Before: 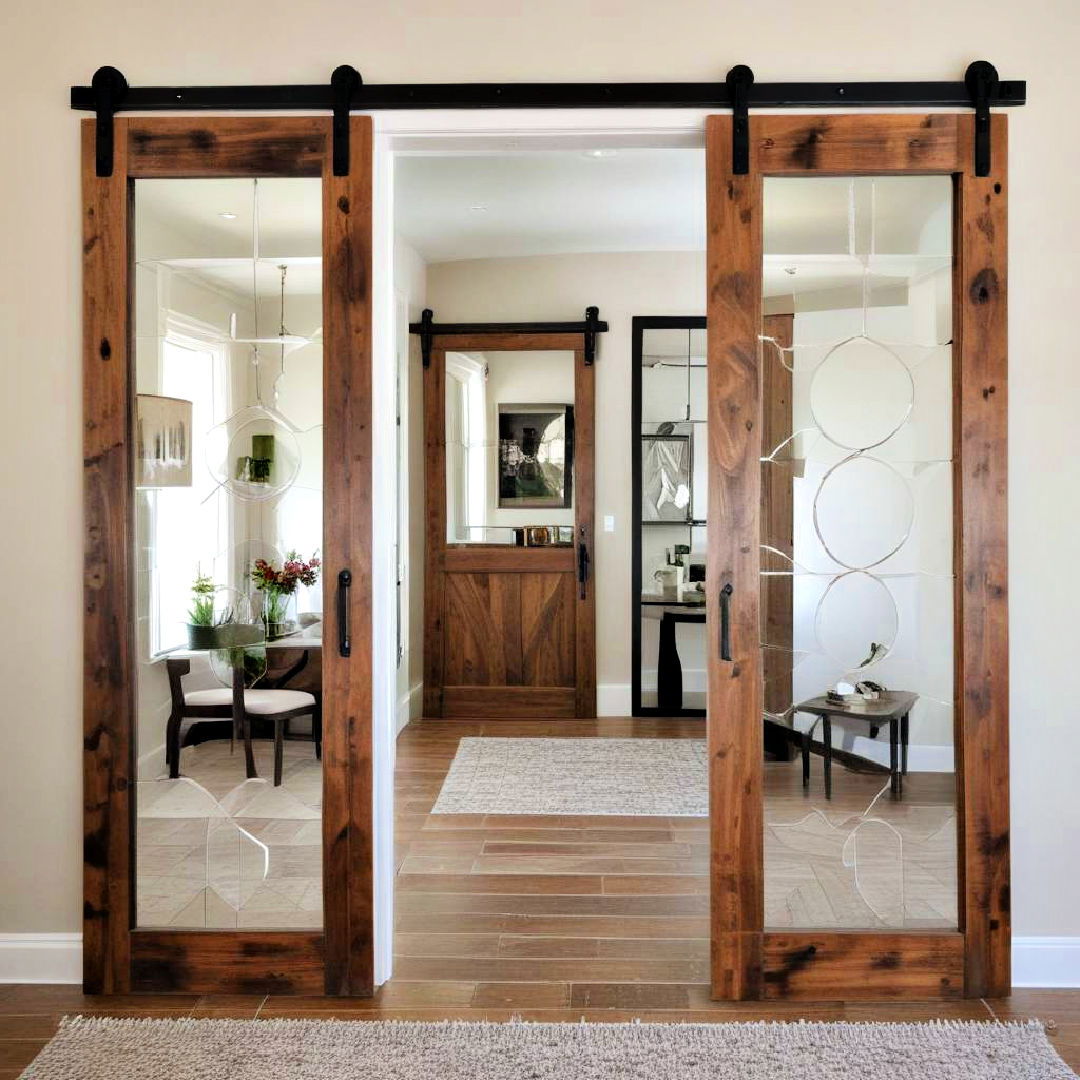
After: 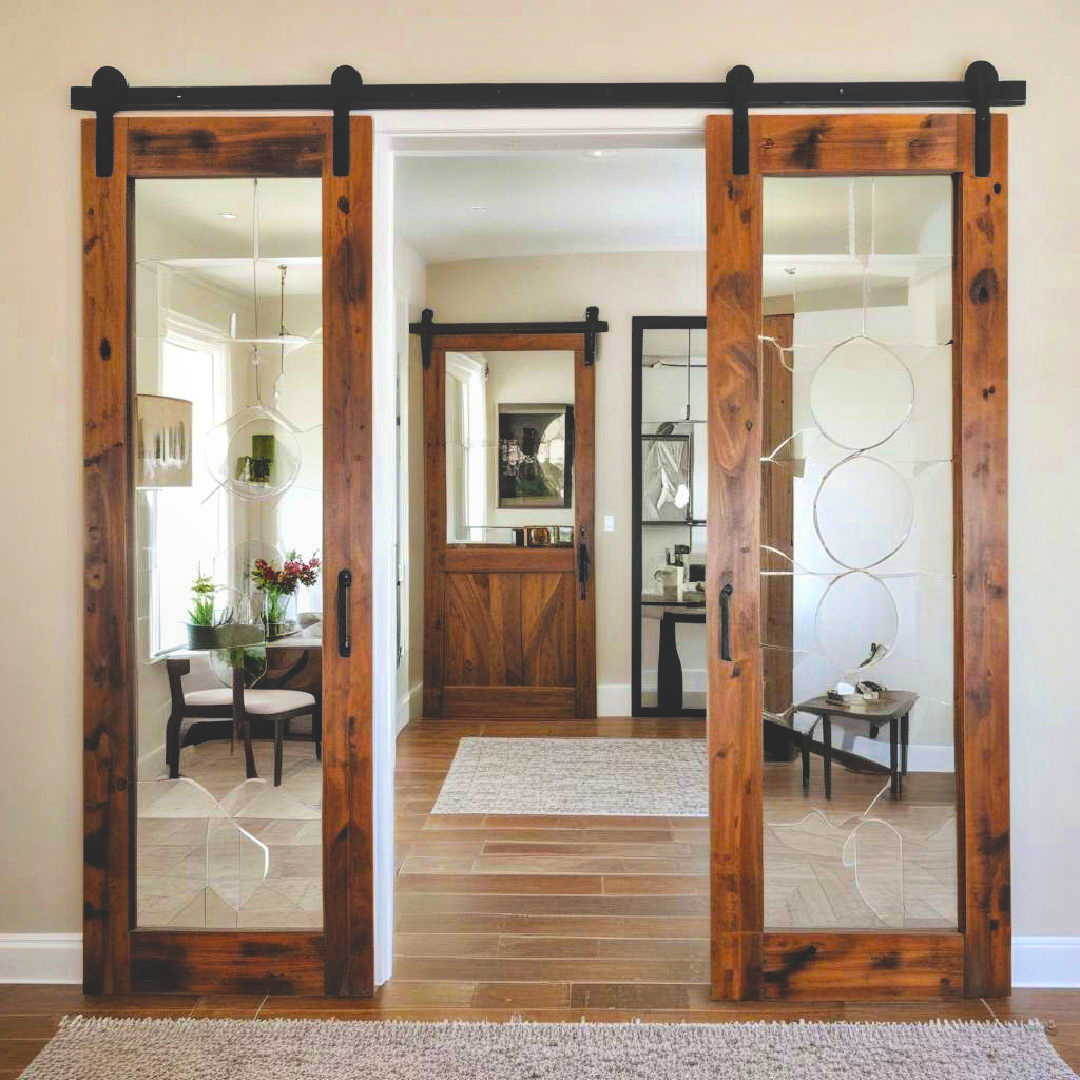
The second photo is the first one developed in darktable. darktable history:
local contrast: detail 110%
color balance rgb: power › hue 73.62°, global offset › luminance 1.977%, perceptual saturation grading › global saturation 30.824%
